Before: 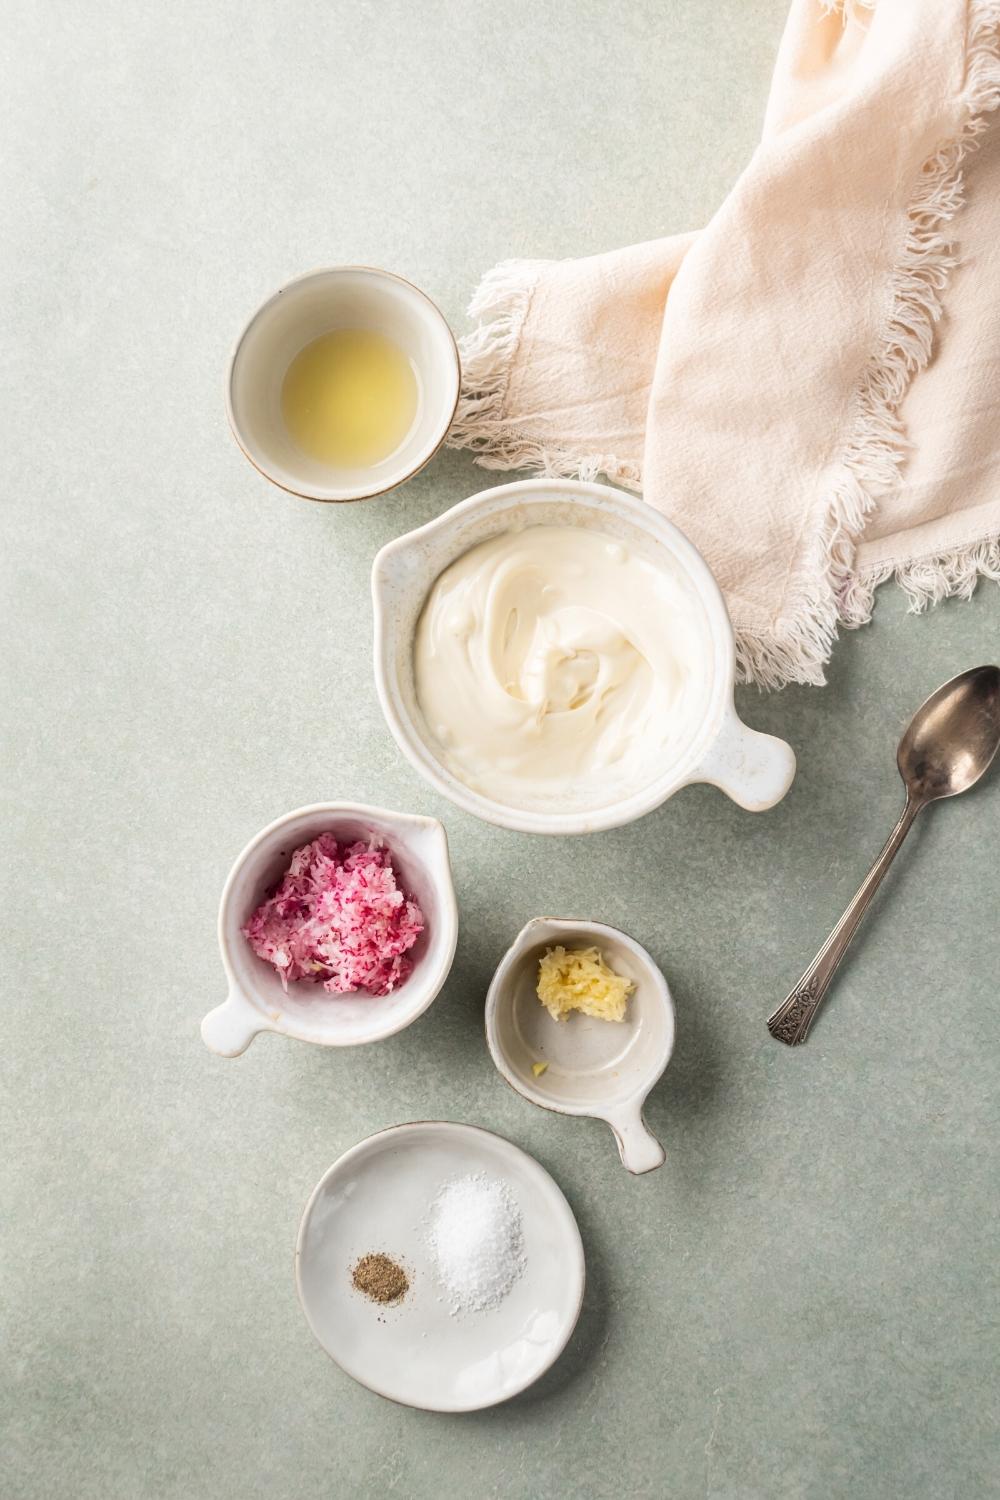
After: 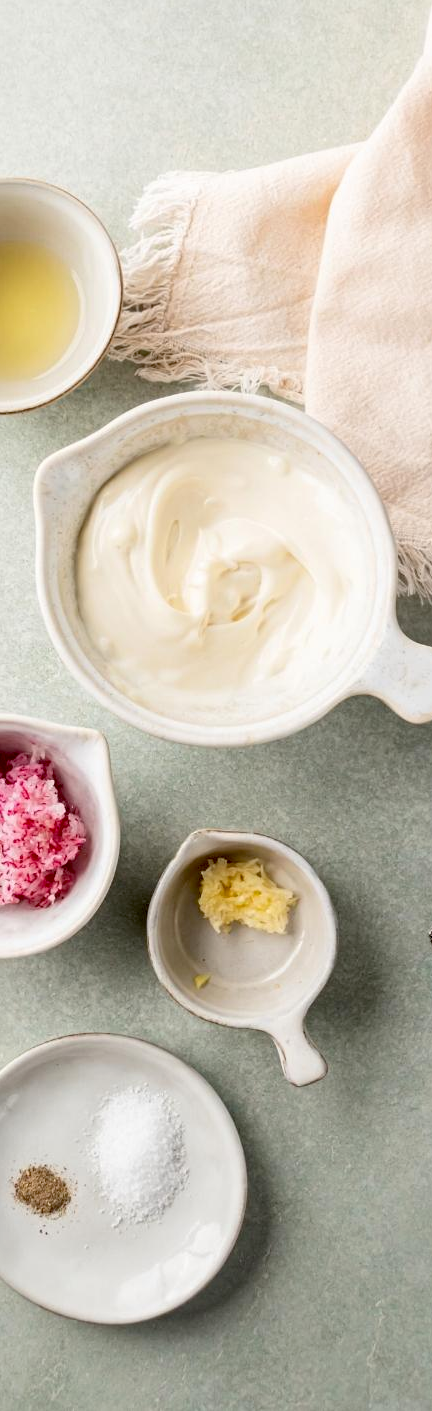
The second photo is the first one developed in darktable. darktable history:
exposure: black level correction 0.017, exposure -0.007 EV, compensate exposure bias true, compensate highlight preservation false
crop: left 33.803%, top 5.93%, right 22.909%
